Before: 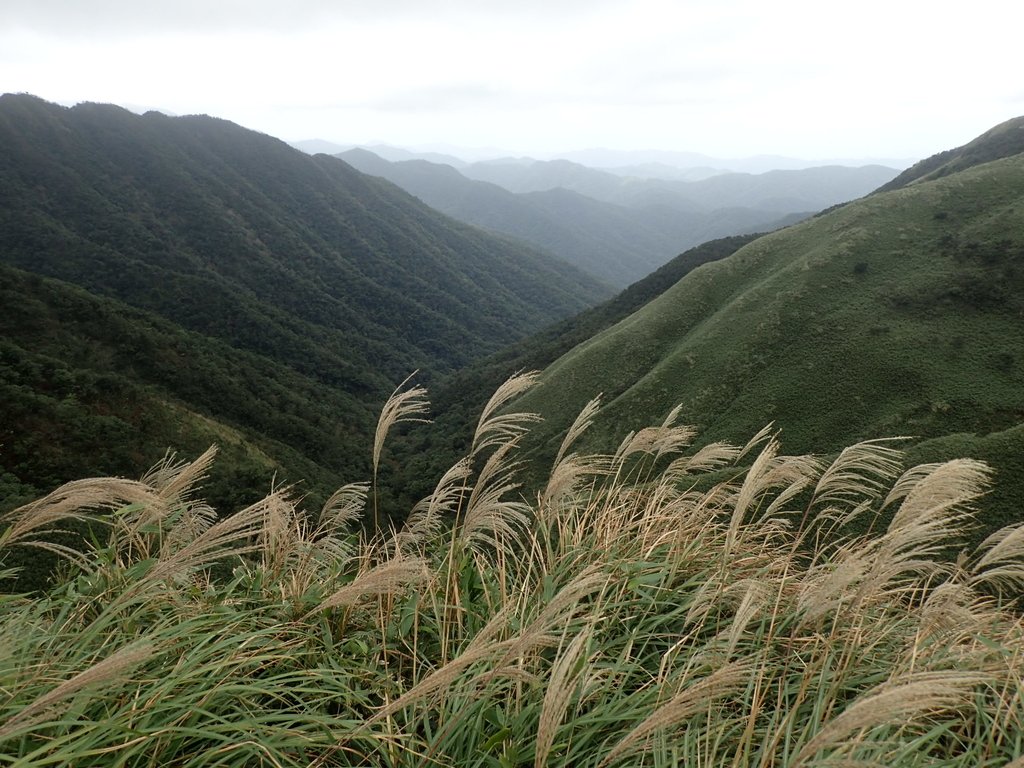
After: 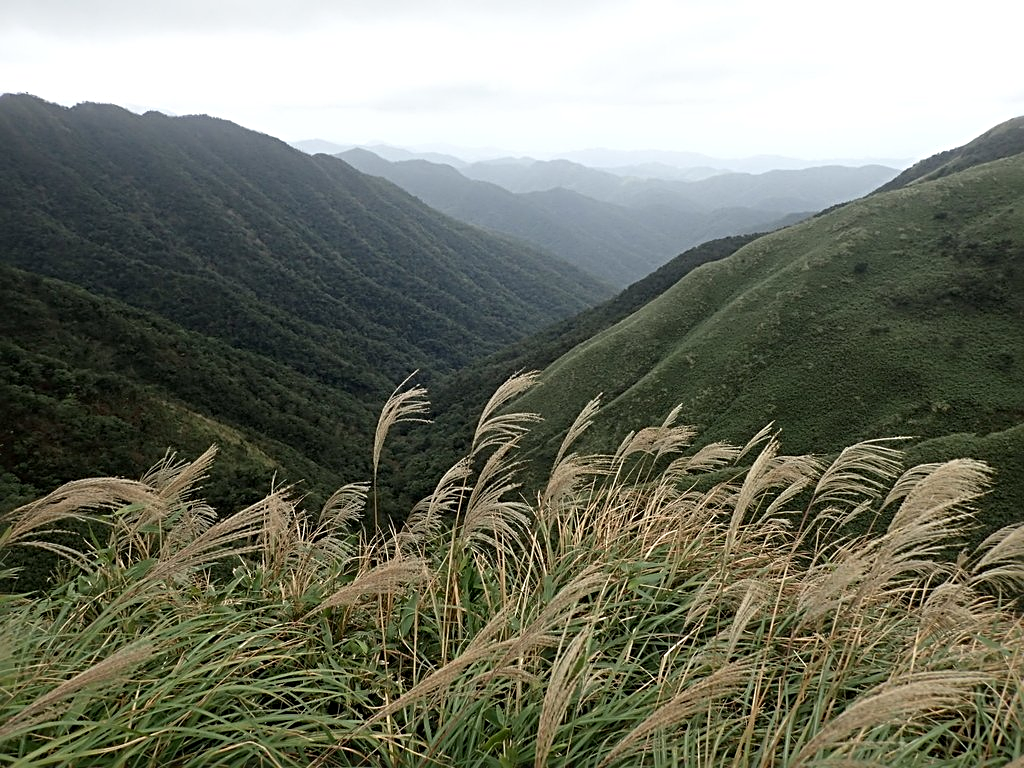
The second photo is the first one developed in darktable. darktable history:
sharpen: radius 3.997
